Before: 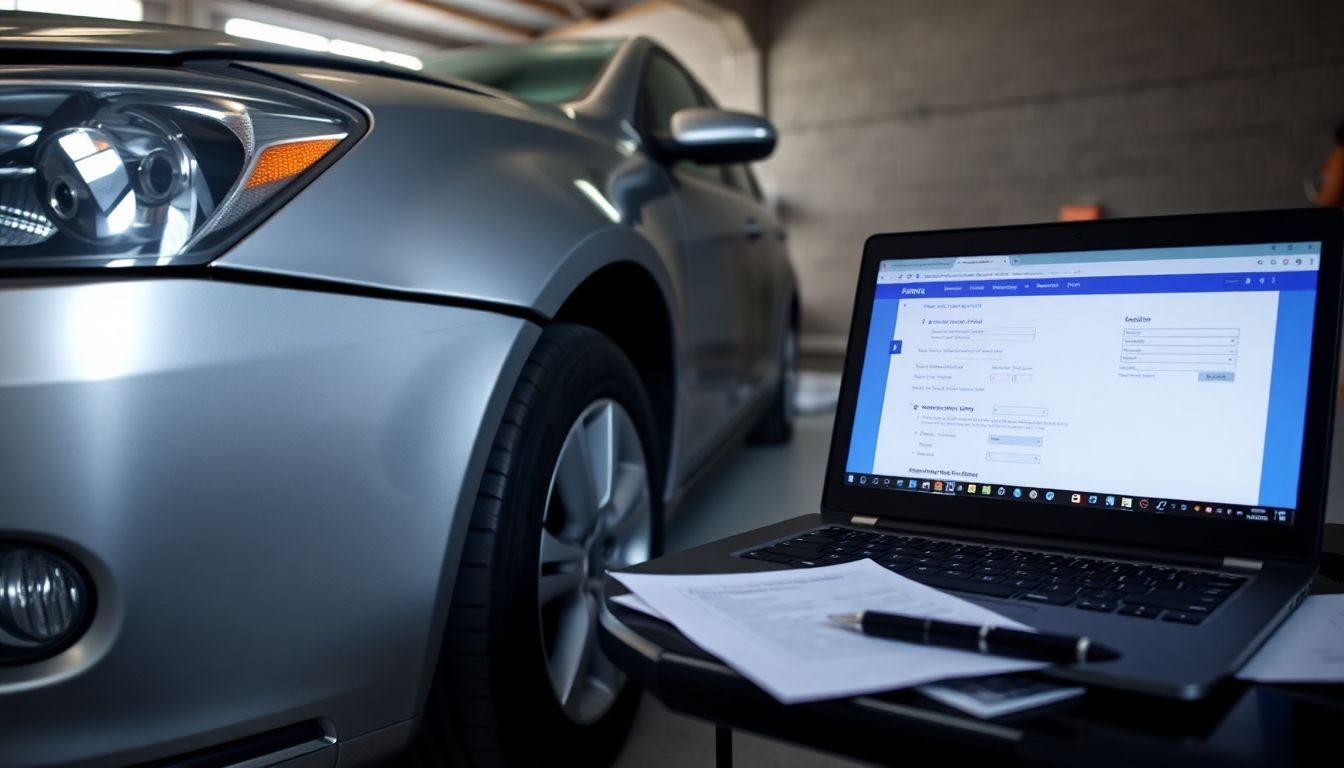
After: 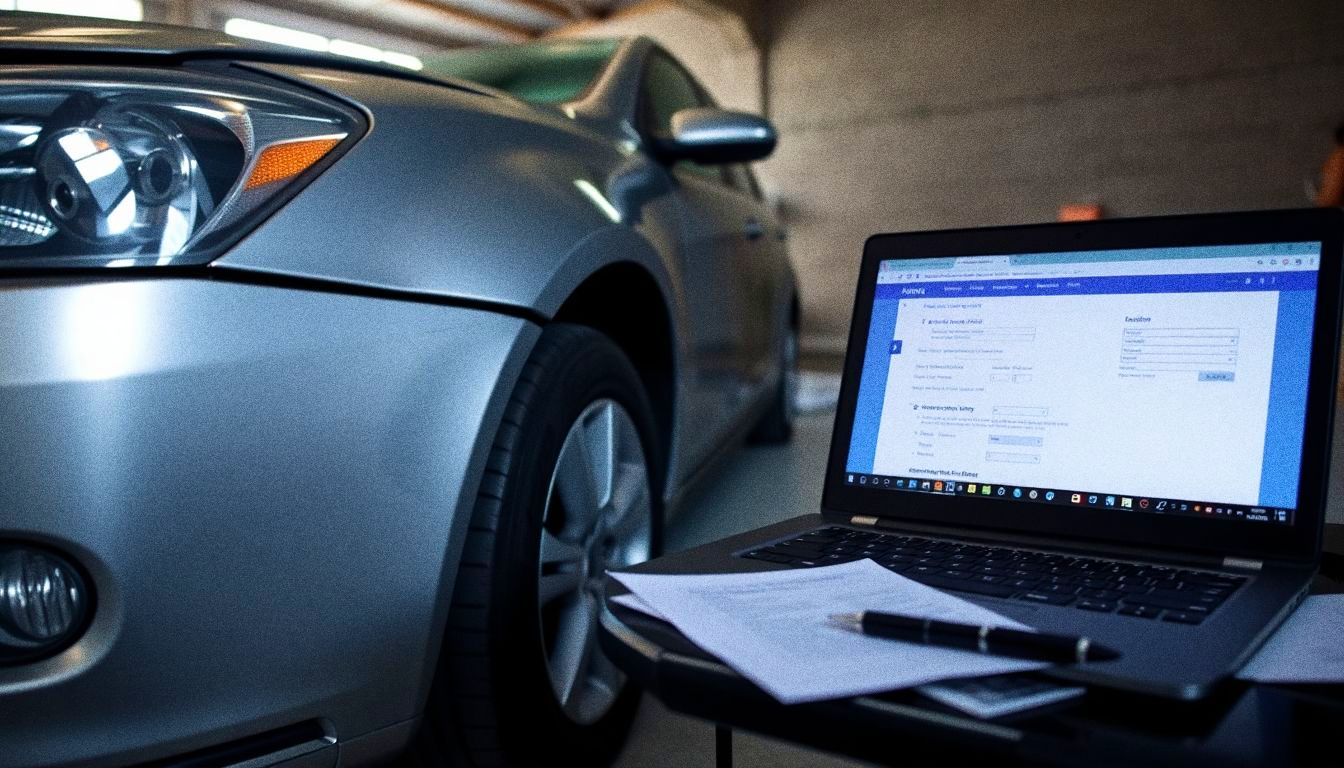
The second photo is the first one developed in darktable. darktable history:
velvia: strength 45%
grain: coarseness 0.09 ISO, strength 40%
